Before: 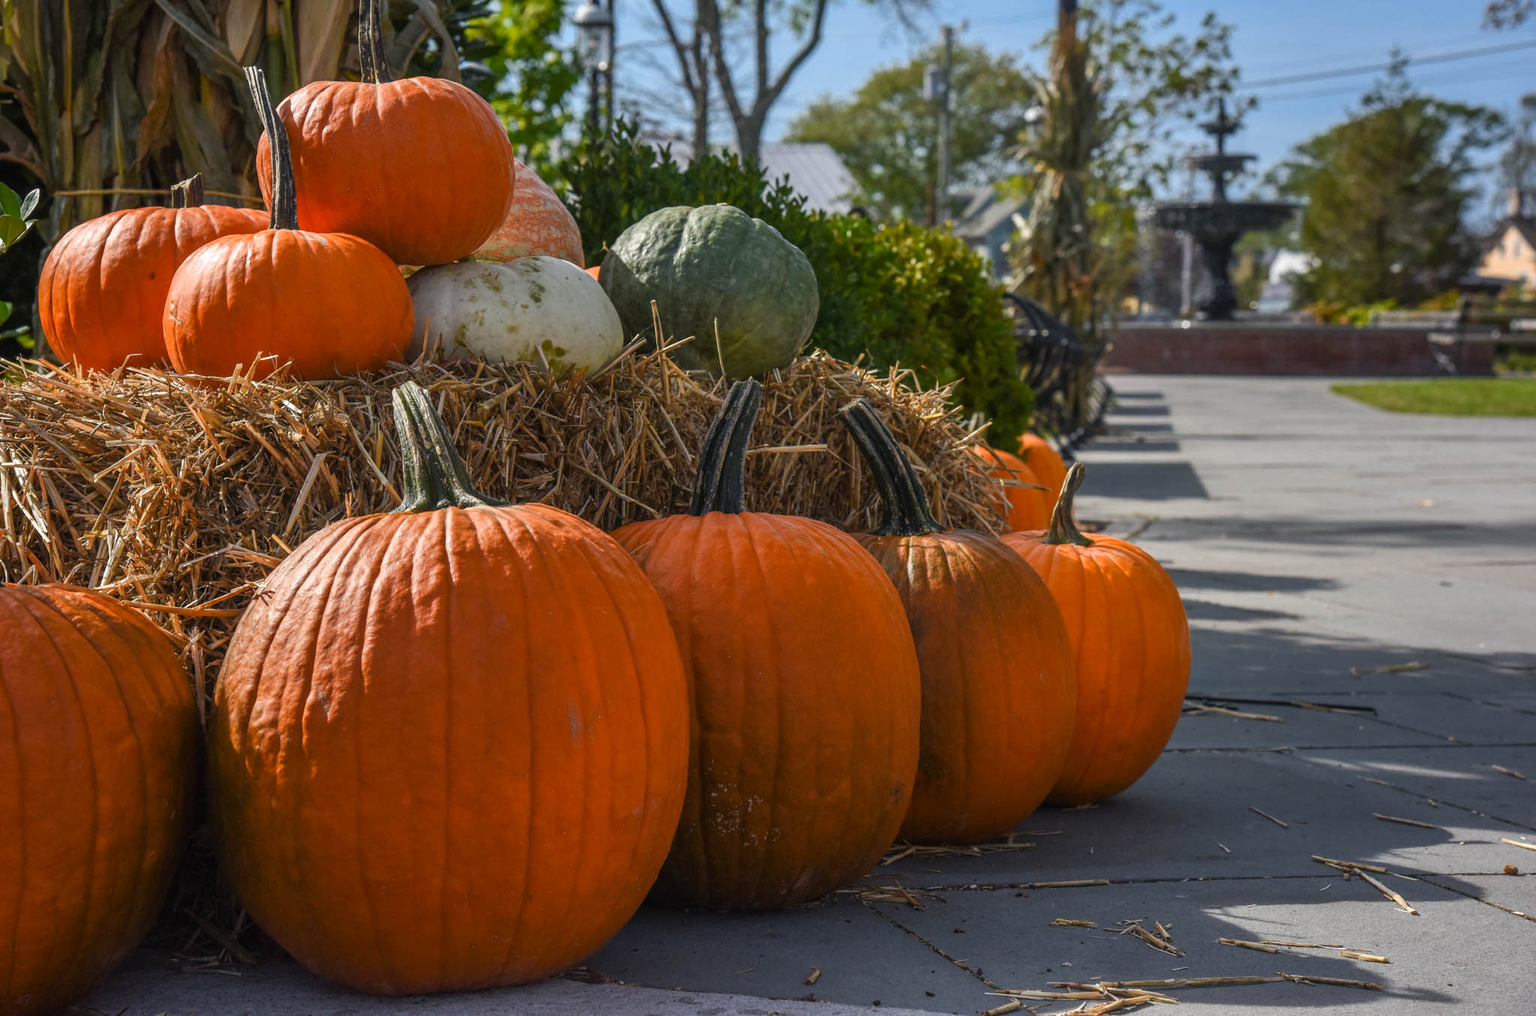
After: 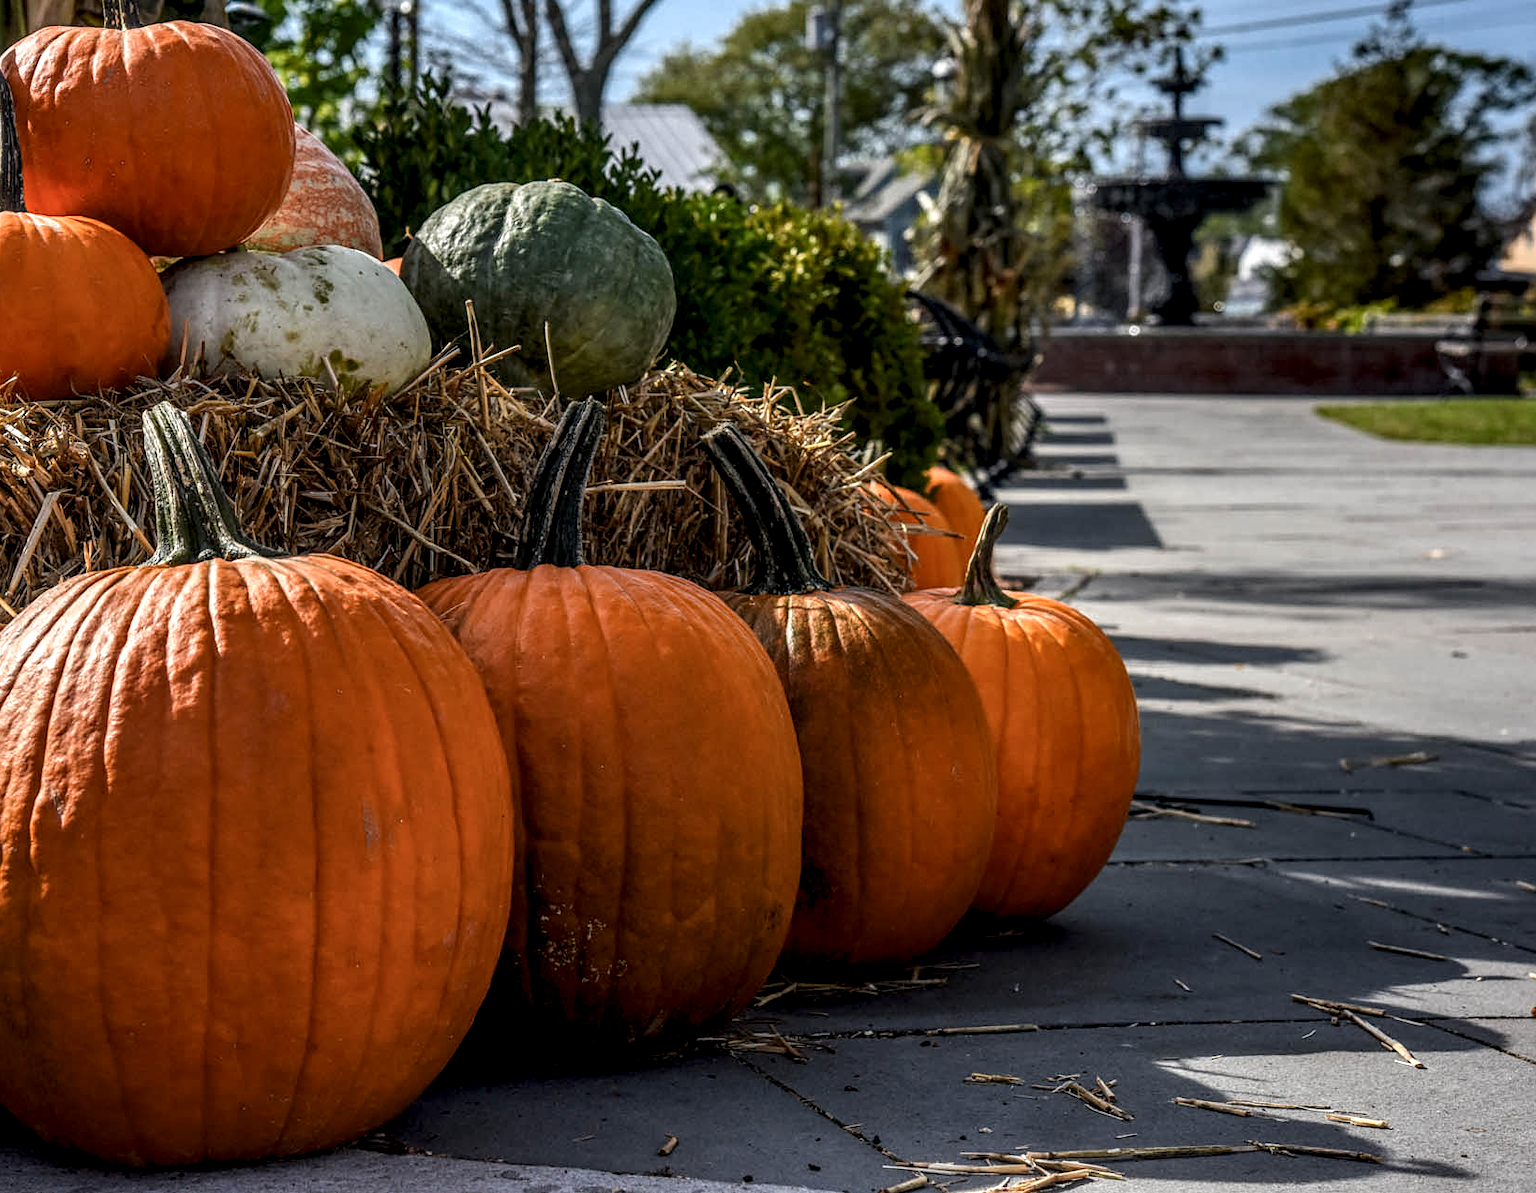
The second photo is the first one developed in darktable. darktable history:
exposure: exposure -0.215 EV, compensate highlight preservation false
crop and rotate: left 18.148%, top 5.967%, right 1.808%
sharpen: amount 0.203
local contrast: highlights 16%, detail 186%
